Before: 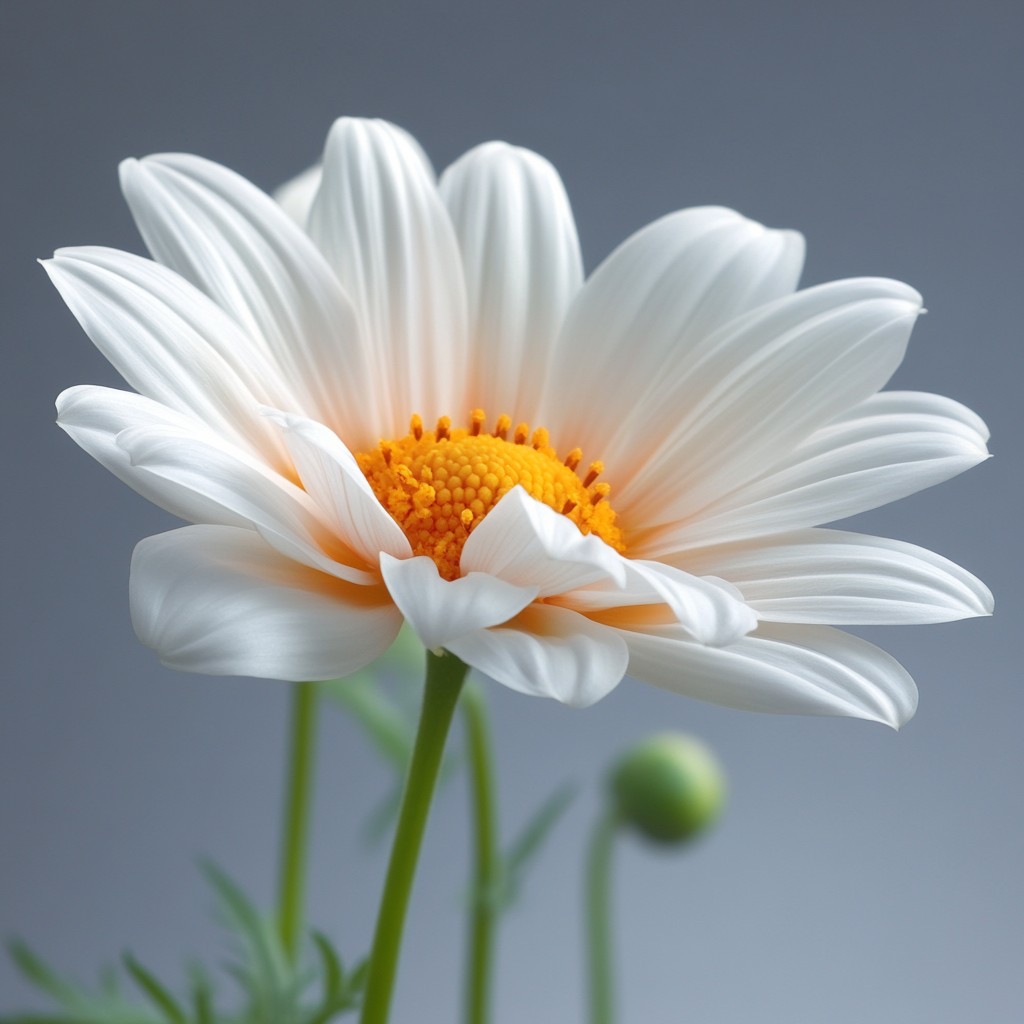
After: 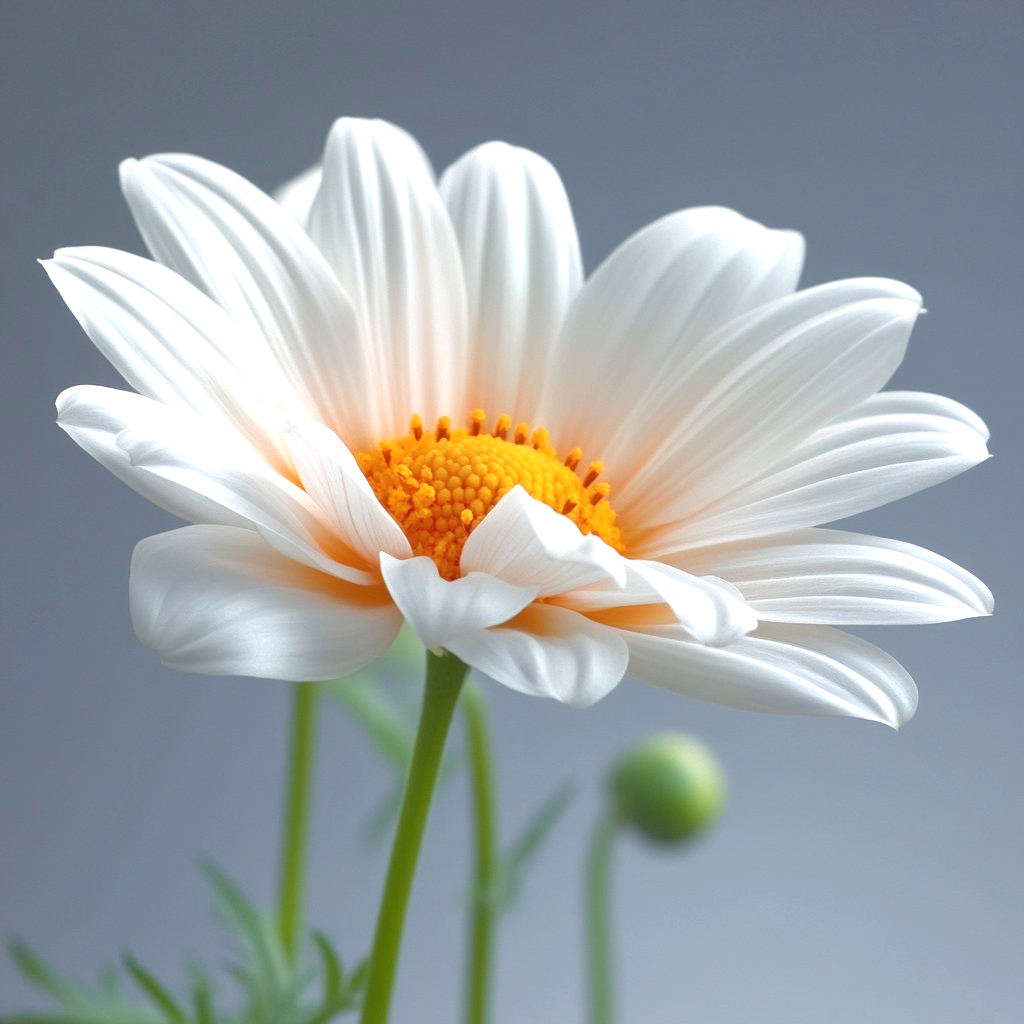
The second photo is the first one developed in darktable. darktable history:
exposure: exposure 0.7 EV, compensate highlight preservation false
tone equalizer: -8 EV 0.25 EV, -7 EV 0.417 EV, -6 EV 0.417 EV, -5 EV 0.25 EV, -3 EV -0.25 EV, -2 EV -0.417 EV, -1 EV -0.417 EV, +0 EV -0.25 EV, edges refinement/feathering 500, mask exposure compensation -1.57 EV, preserve details guided filter
